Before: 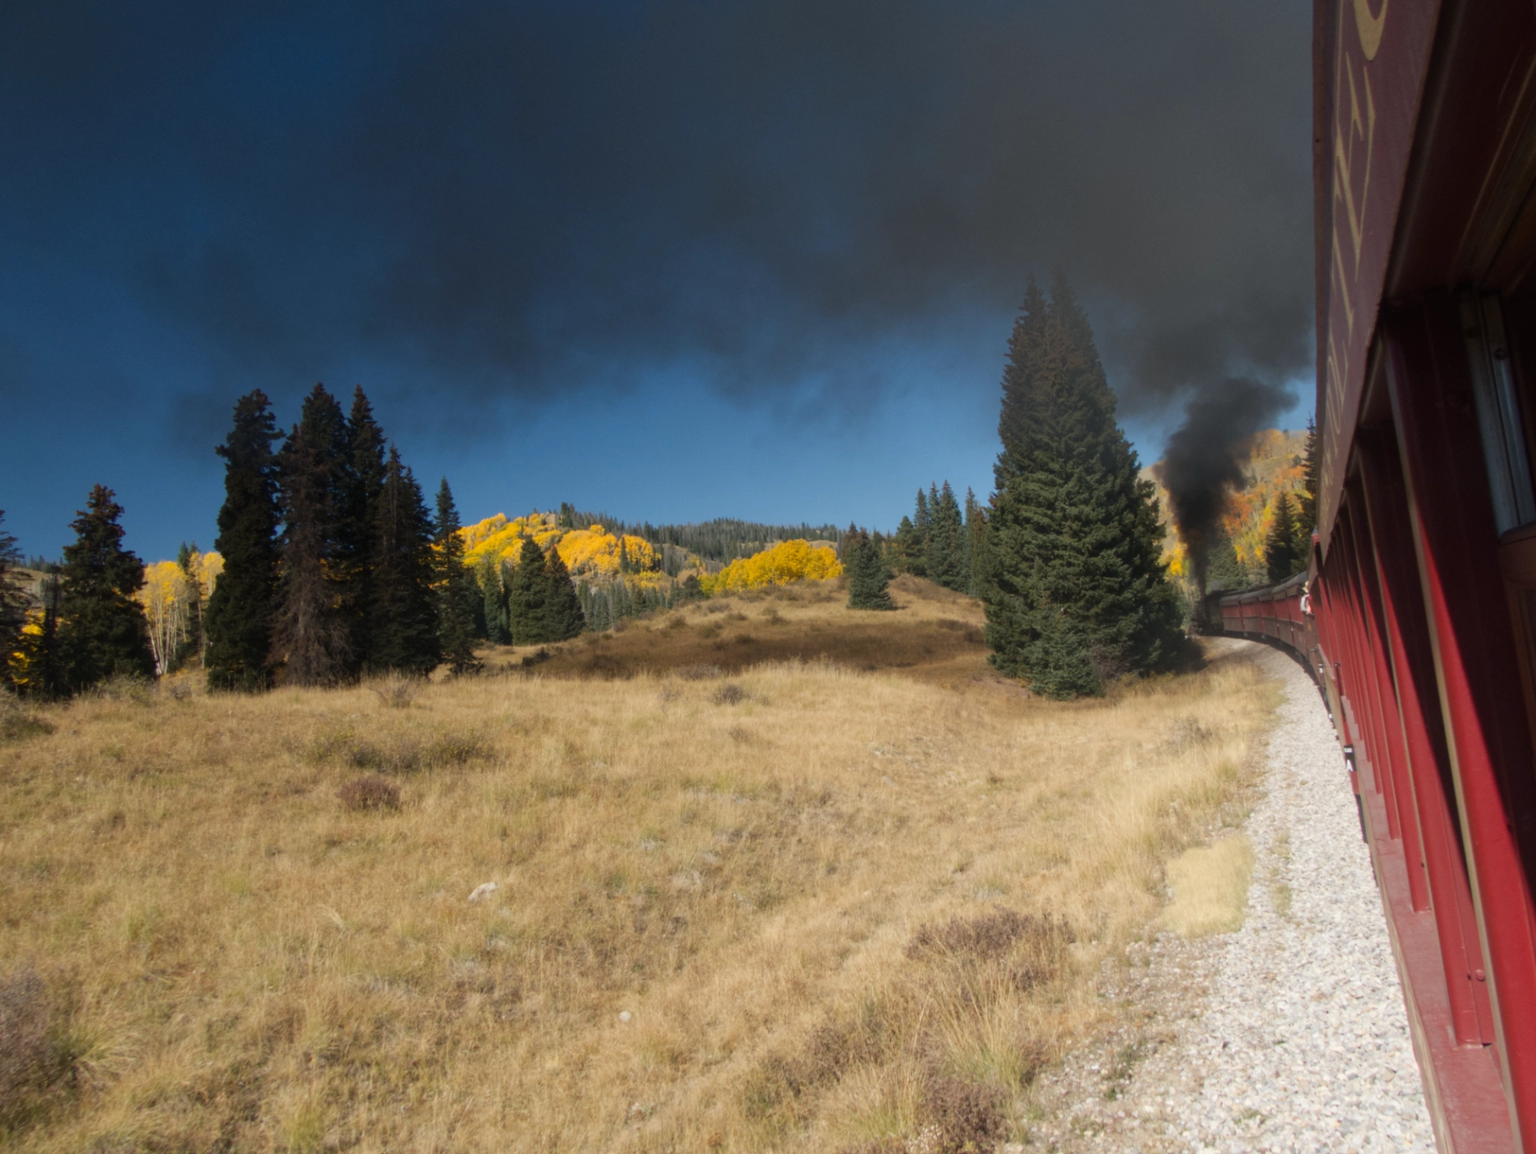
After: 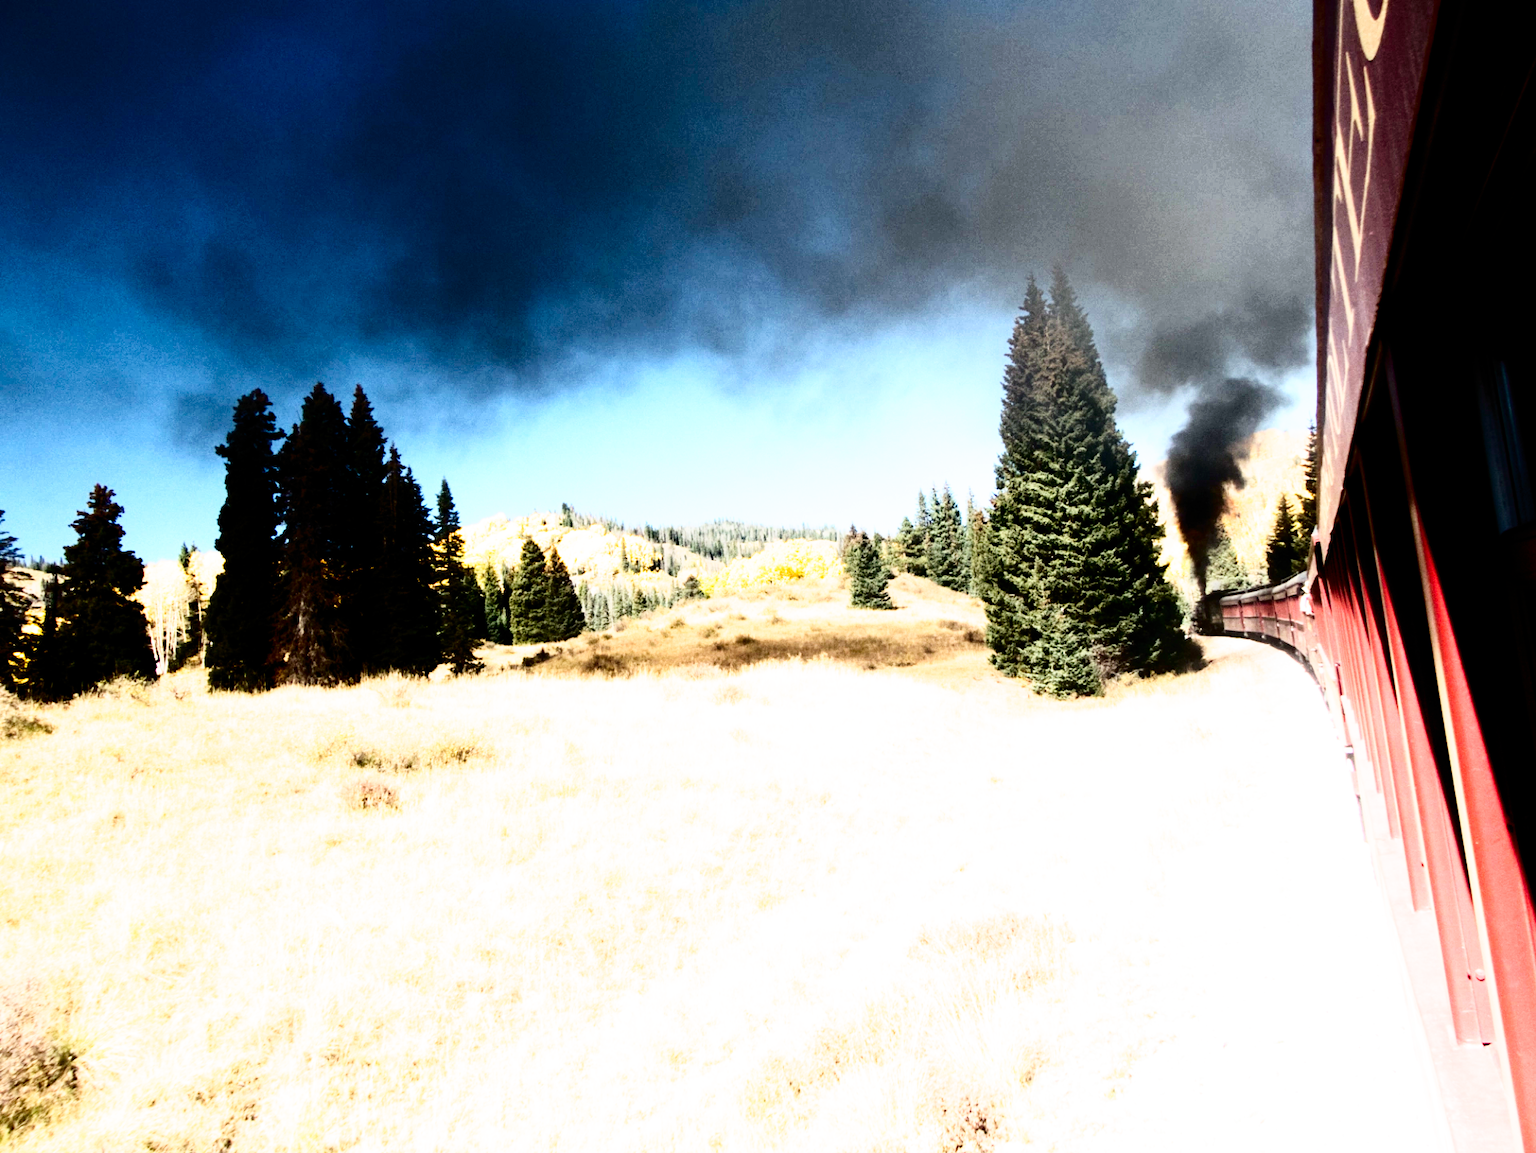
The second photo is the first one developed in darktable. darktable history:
exposure: black level correction 0, exposure 1 EV, compensate exposure bias true, compensate highlight preservation false
filmic rgb: black relative exposure -3.96 EV, white relative exposure 3 EV, threshold 5.96 EV, hardness 3.01, contrast 1.515, add noise in highlights 0, preserve chrominance no, color science v3 (2019), use custom middle-gray values true, contrast in highlights soft, enable highlight reconstruction true
tone curve: curves: ch0 [(0, 0) (0.003, 0.001) (0.011, 0.005) (0.025, 0.01) (0.044, 0.016) (0.069, 0.019) (0.1, 0.024) (0.136, 0.03) (0.177, 0.045) (0.224, 0.071) (0.277, 0.122) (0.335, 0.202) (0.399, 0.326) (0.468, 0.471) (0.543, 0.638) (0.623, 0.798) (0.709, 0.913) (0.801, 0.97) (0.898, 0.983) (1, 1)], color space Lab, independent channels, preserve colors none
tone equalizer: -8 EV -0.74 EV, -7 EV -0.734 EV, -6 EV -0.611 EV, -5 EV -0.368 EV, -3 EV 0.368 EV, -2 EV 0.6 EV, -1 EV 0.68 EV, +0 EV 0.752 EV
